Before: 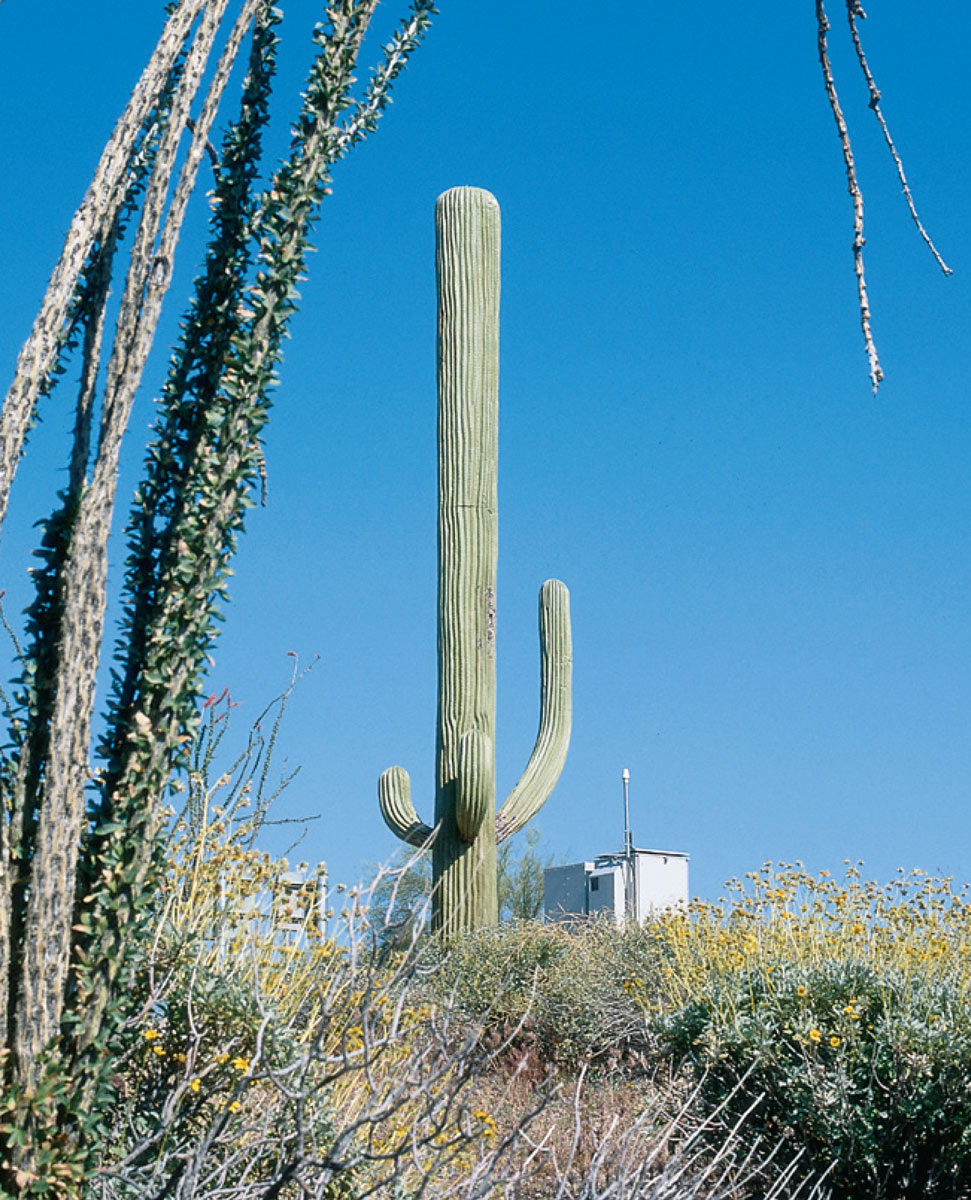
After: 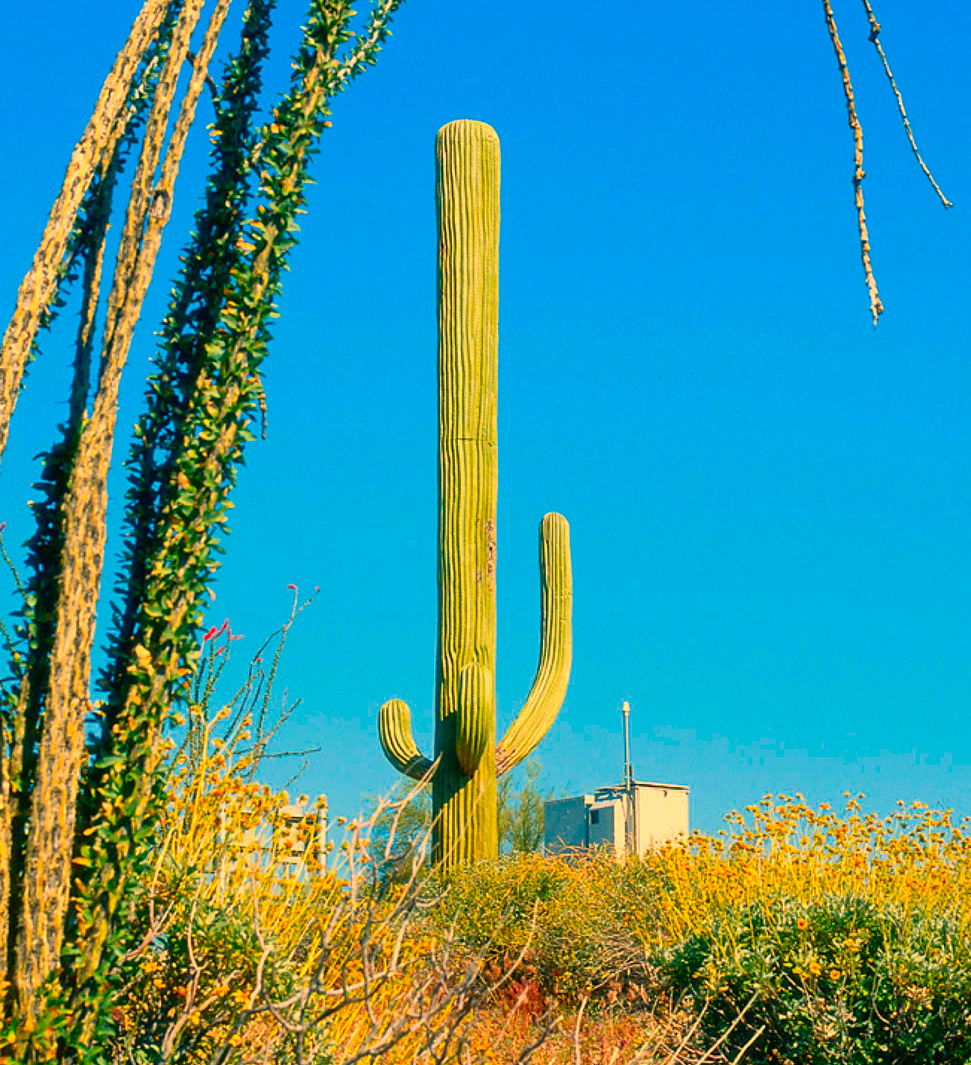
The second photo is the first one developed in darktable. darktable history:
crop and rotate: top 5.609%, bottom 5.609%
color correction: highlights a* 1.59, highlights b* -1.7, saturation 2.48
white balance: red 1.123, blue 0.83
